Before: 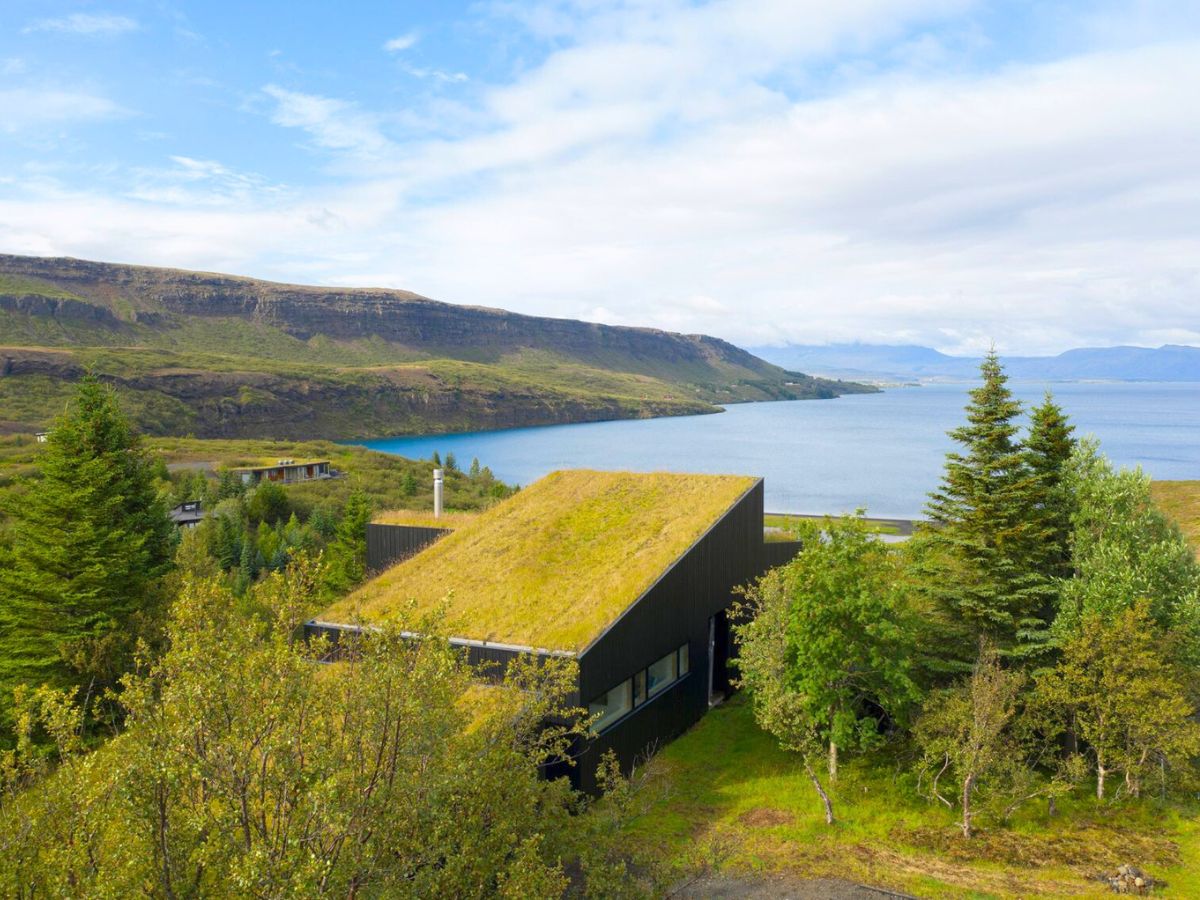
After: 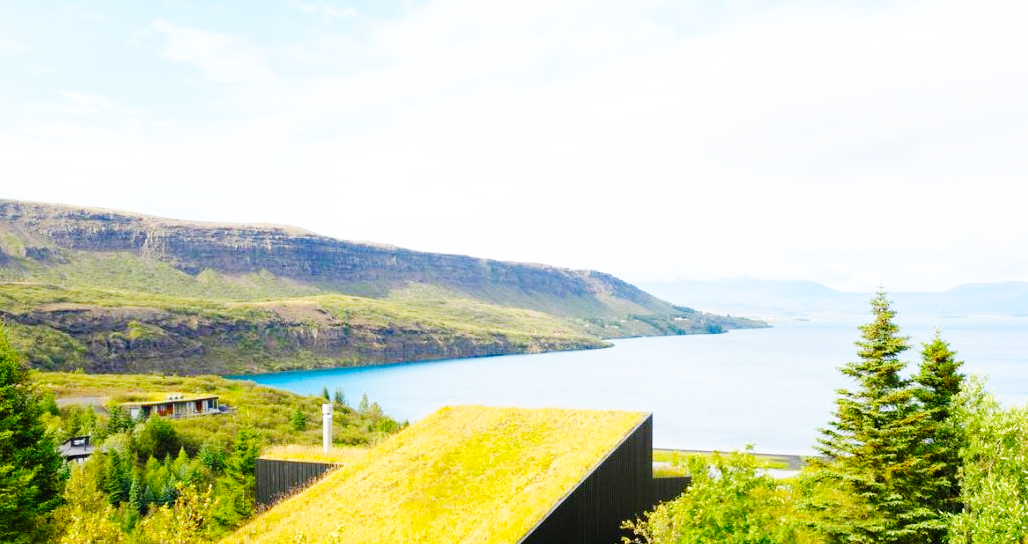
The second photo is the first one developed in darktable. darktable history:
crop and rotate: left 9.325%, top 7.283%, right 4.926%, bottom 32.242%
base curve: curves: ch0 [(0, 0) (0, 0) (0.002, 0.001) (0.008, 0.003) (0.019, 0.011) (0.037, 0.037) (0.064, 0.11) (0.102, 0.232) (0.152, 0.379) (0.216, 0.524) (0.296, 0.665) (0.394, 0.789) (0.512, 0.881) (0.651, 0.945) (0.813, 0.986) (1, 1)], preserve colors none
tone equalizer: on, module defaults
